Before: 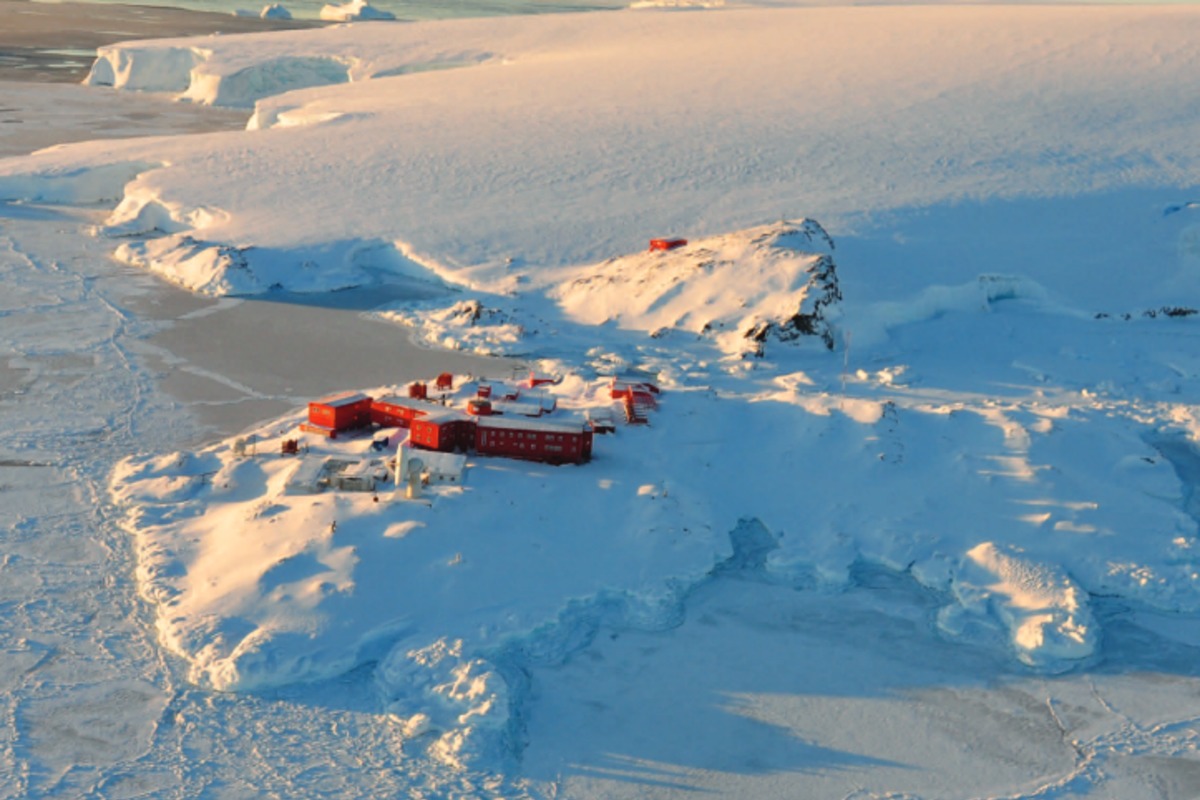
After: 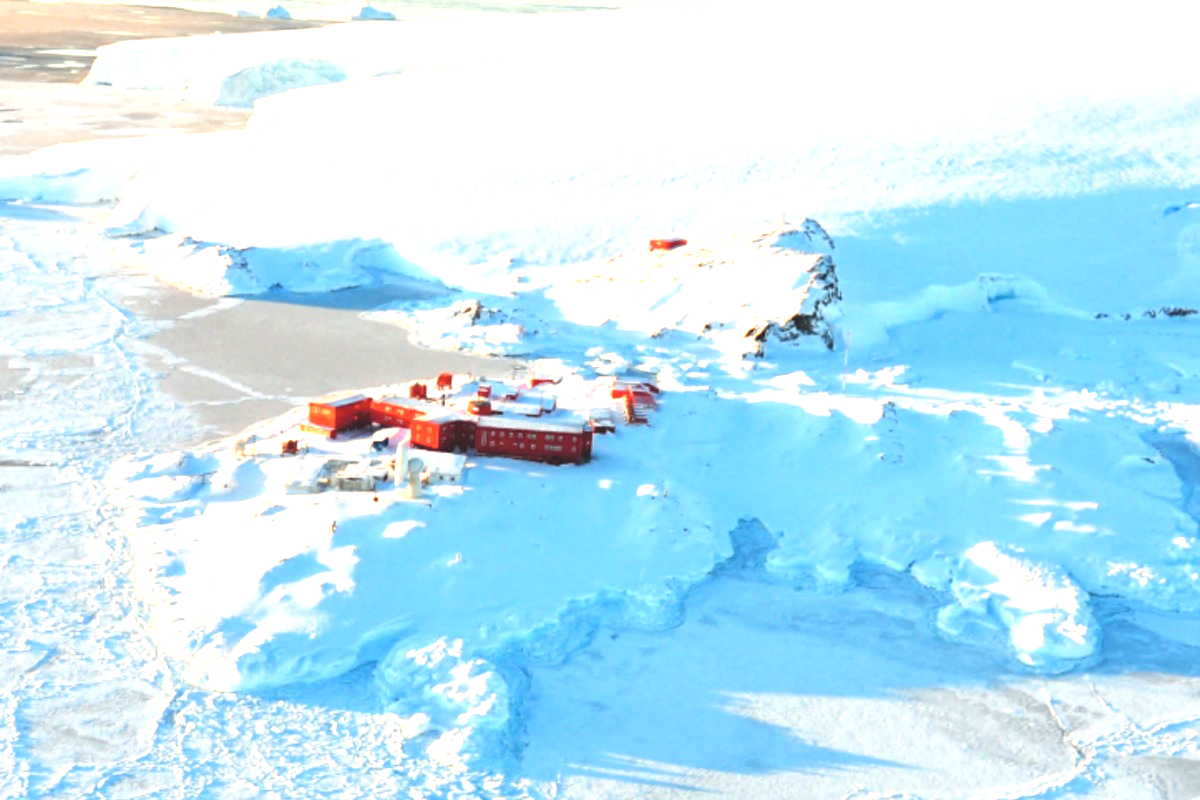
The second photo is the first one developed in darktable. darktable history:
exposure: black level correction 0, exposure 1.686 EV, compensate highlight preservation false
